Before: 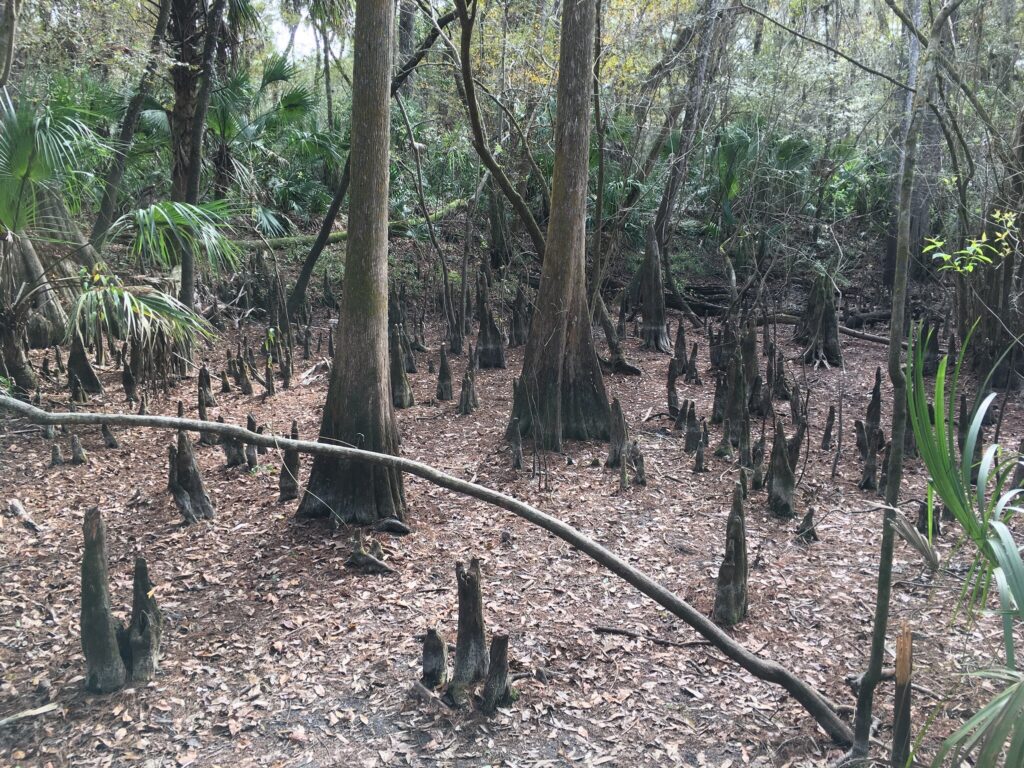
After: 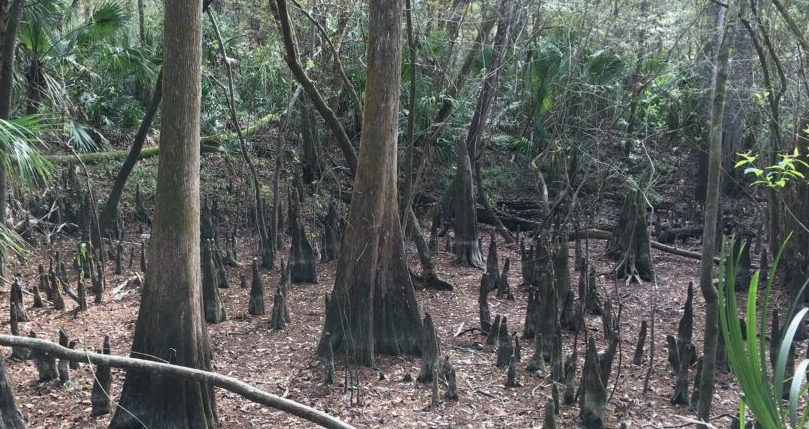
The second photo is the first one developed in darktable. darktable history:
crop: left 18.429%, top 11.084%, right 2.544%, bottom 33.05%
